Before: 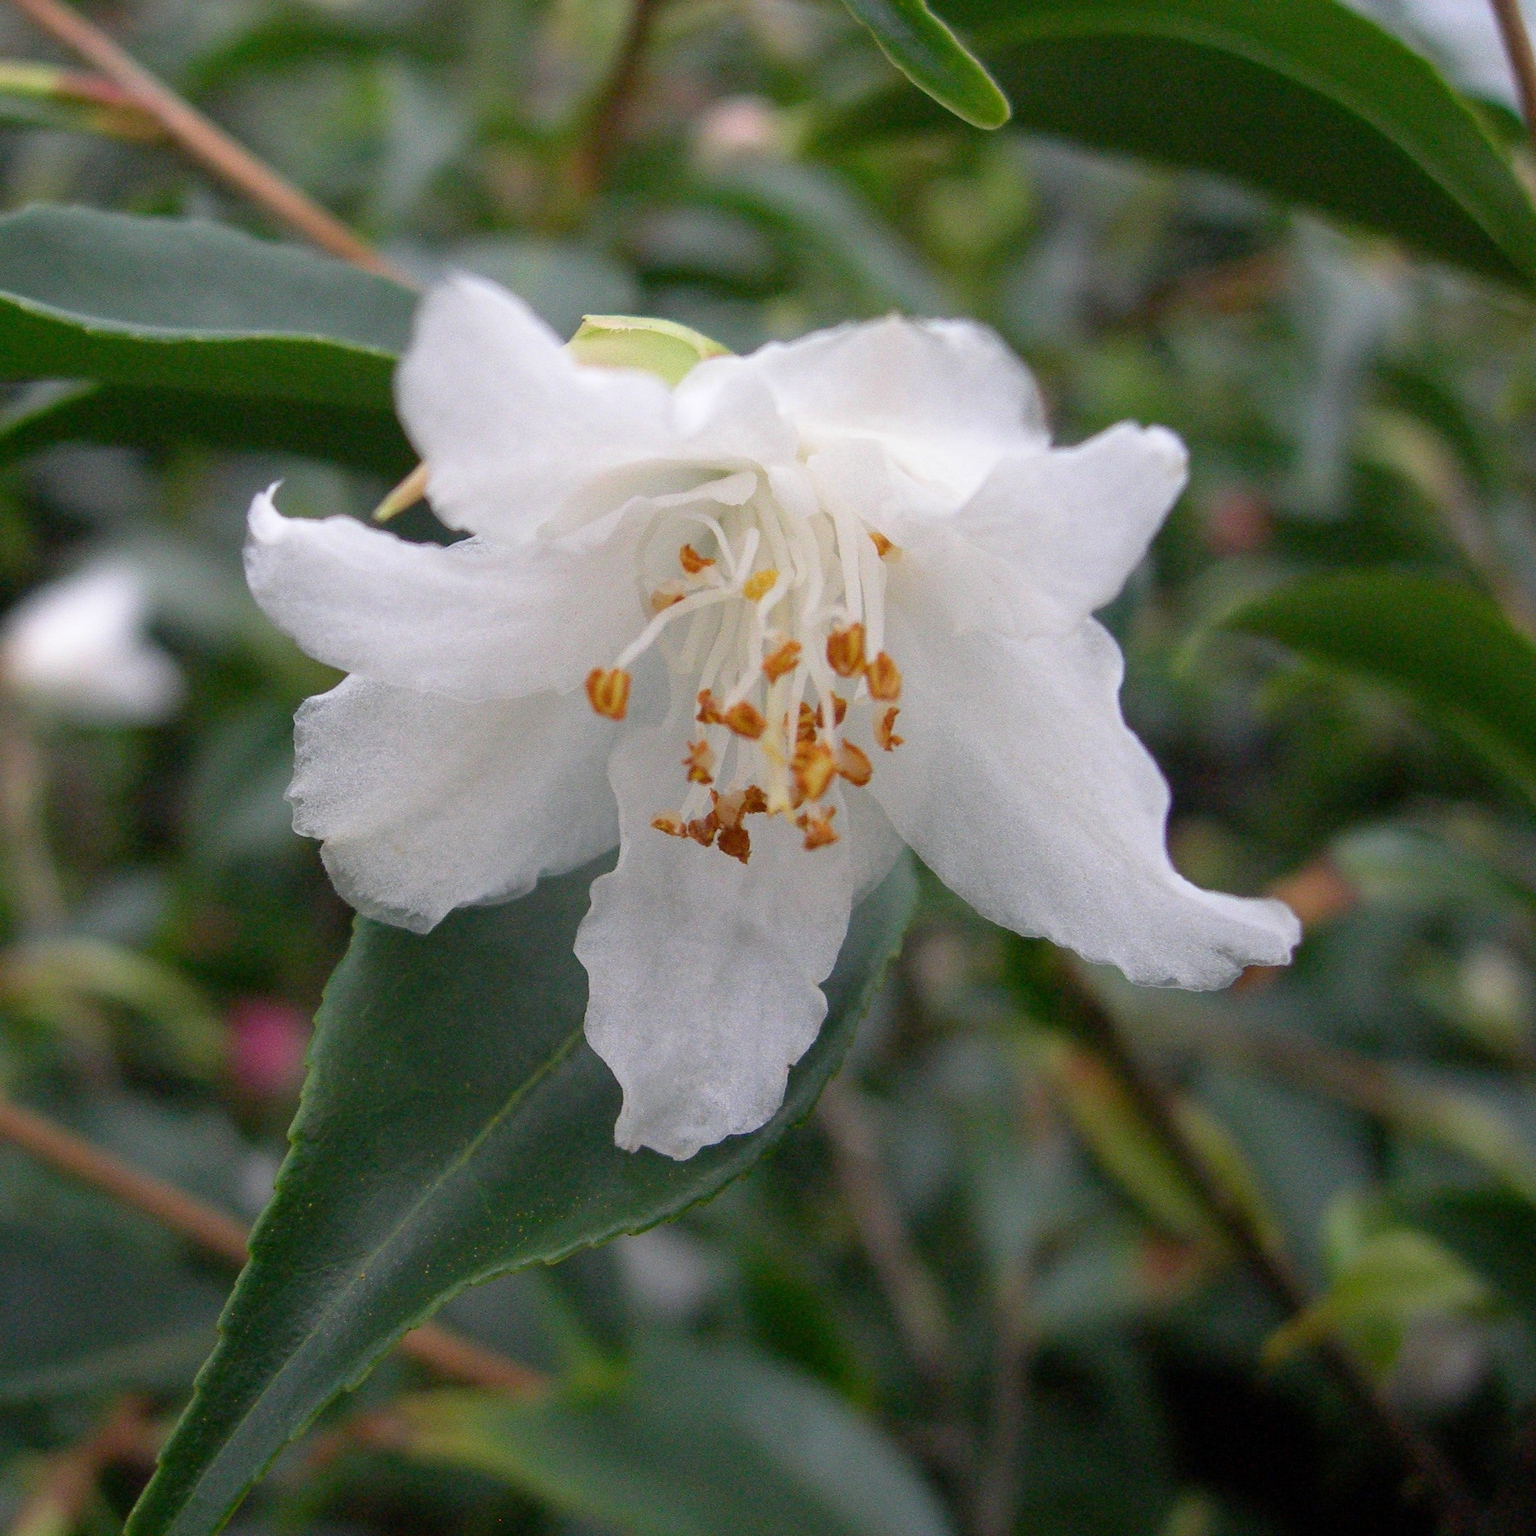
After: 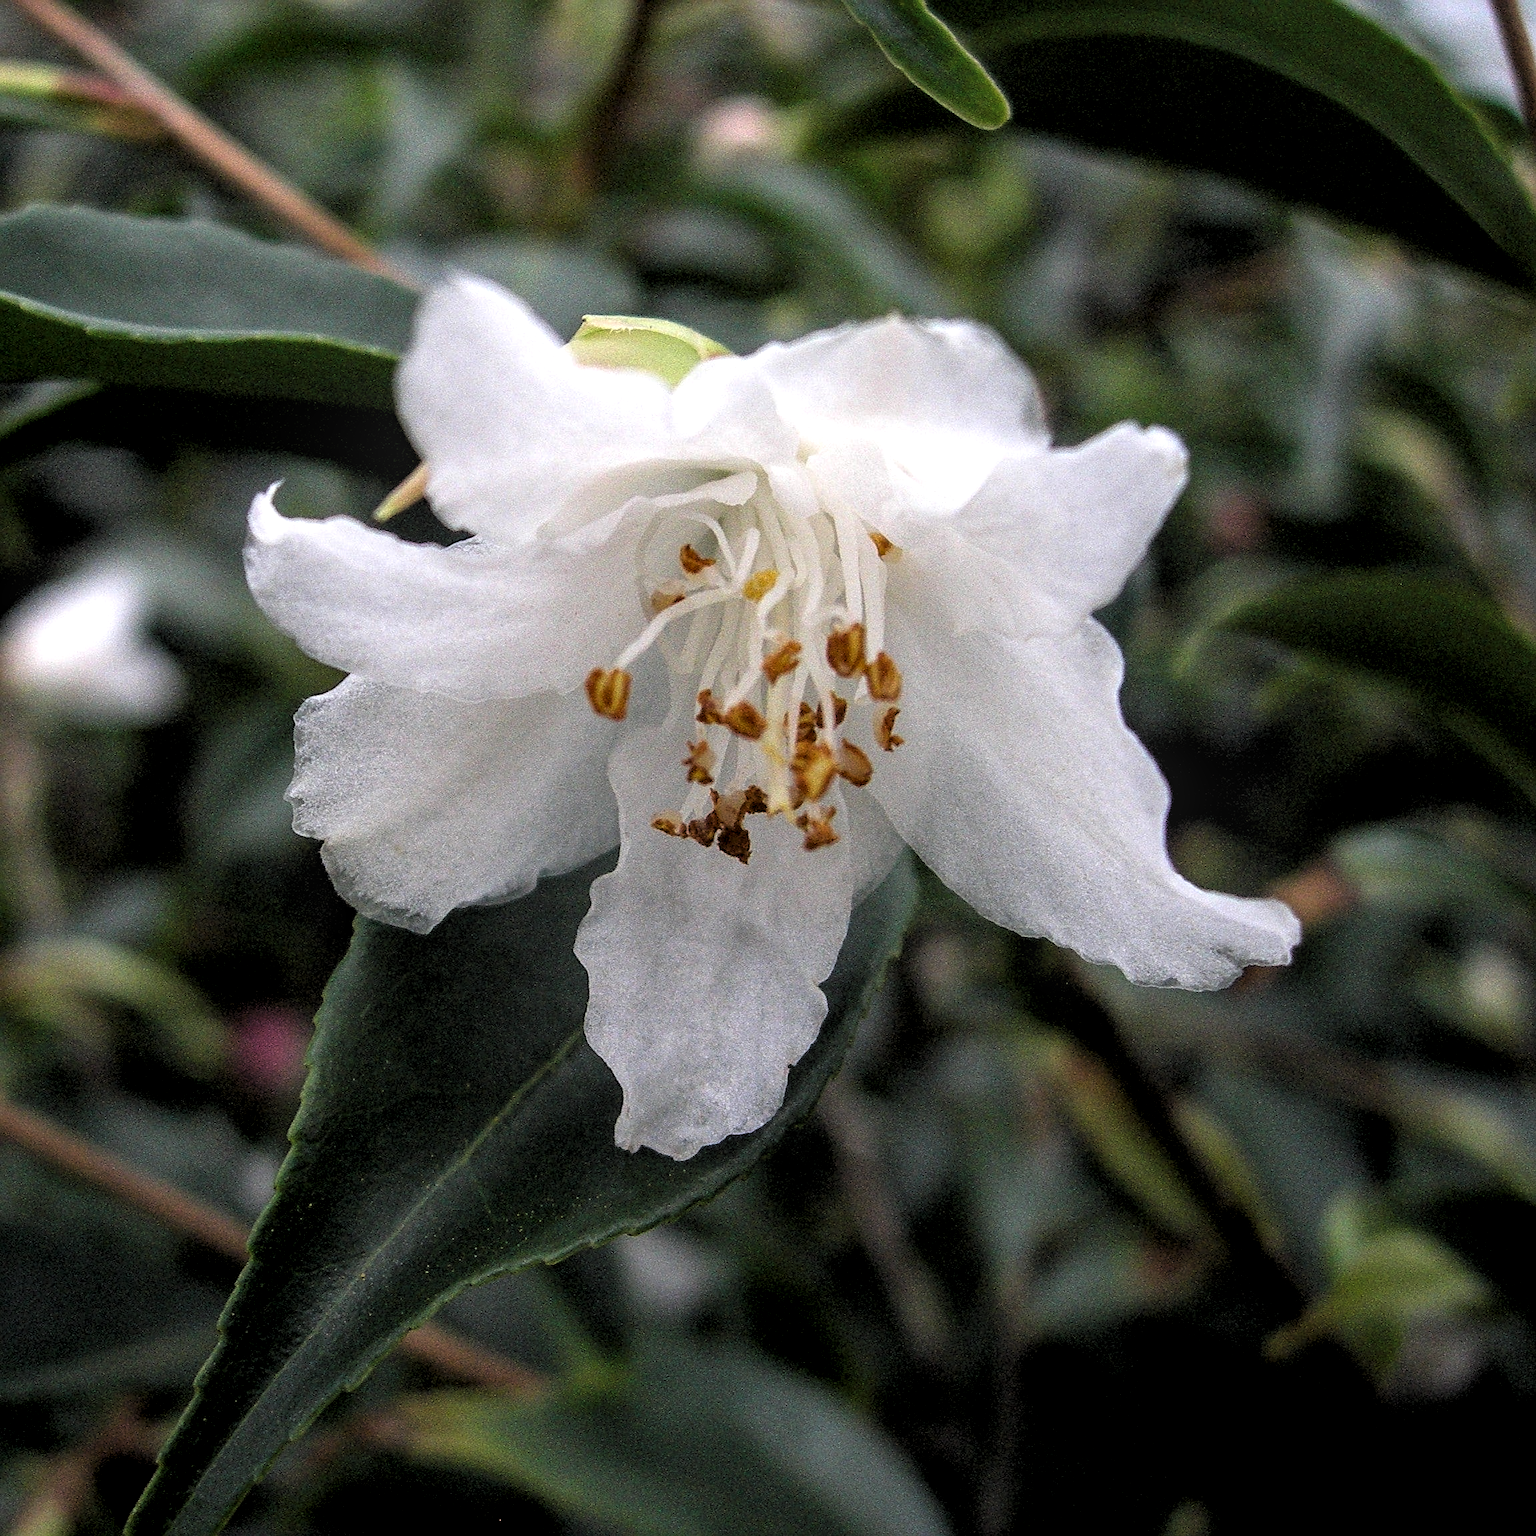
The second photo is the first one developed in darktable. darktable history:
sharpen: on, module defaults
levels: white 99.96%, levels [0.182, 0.542, 0.902]
local contrast: on, module defaults
